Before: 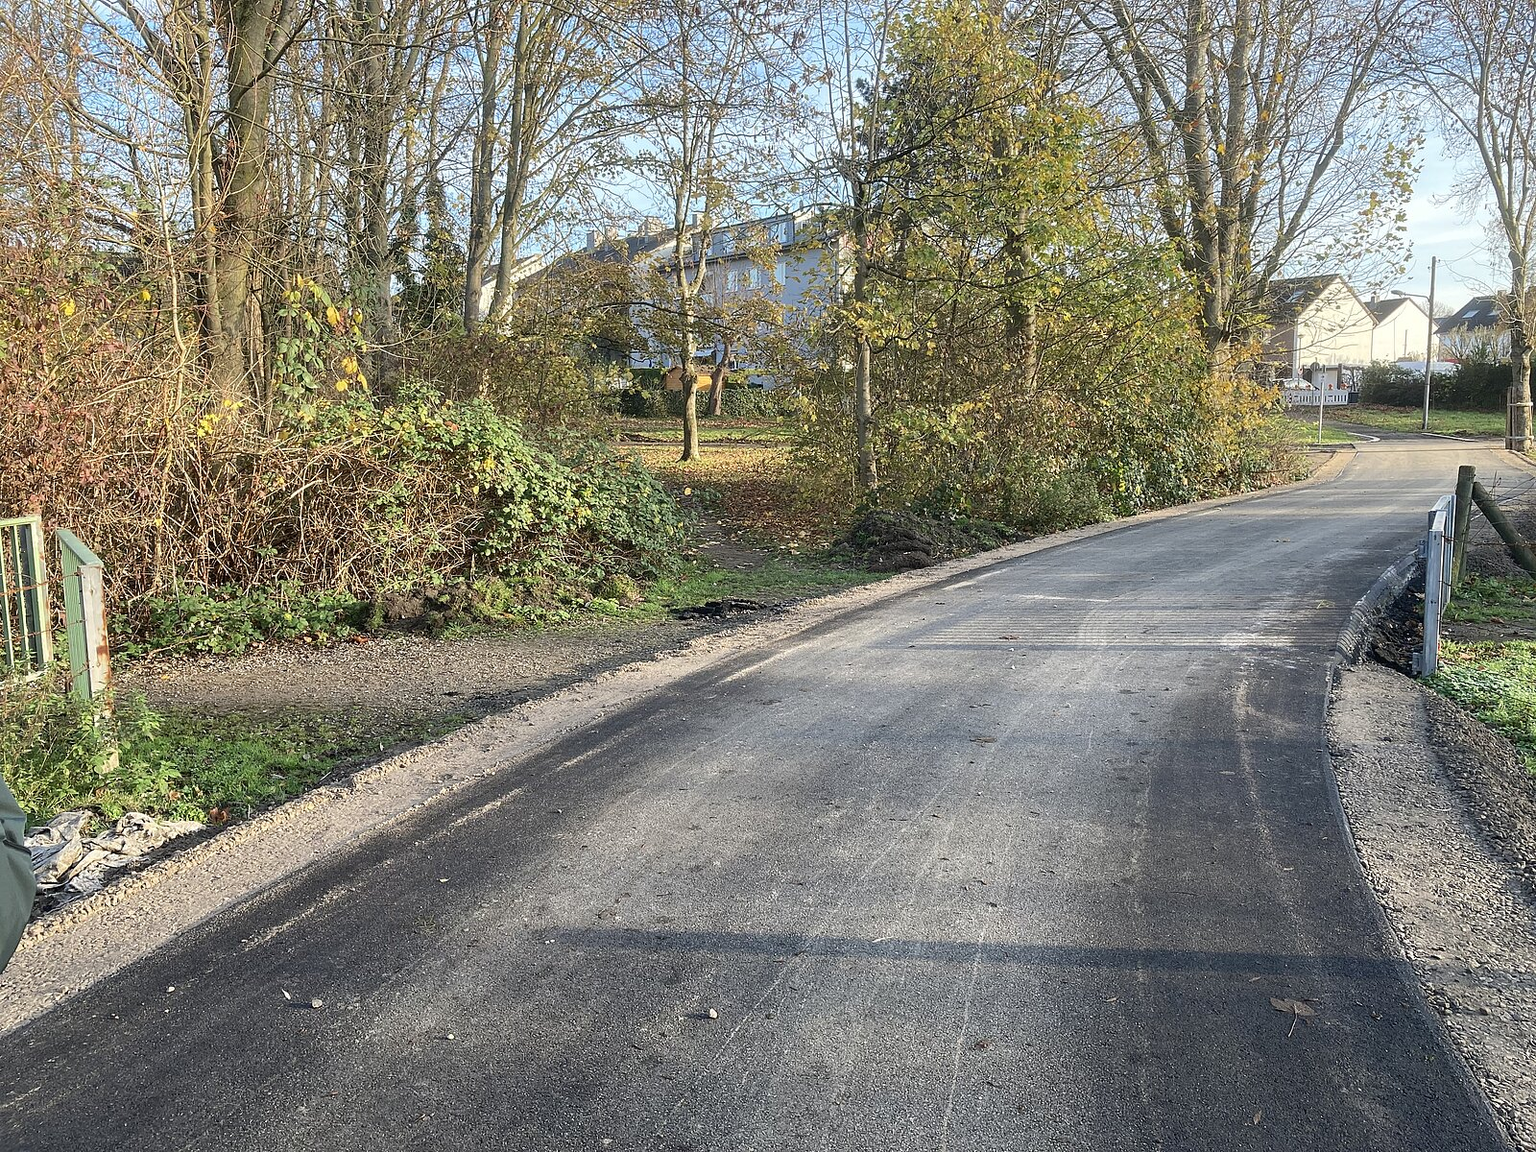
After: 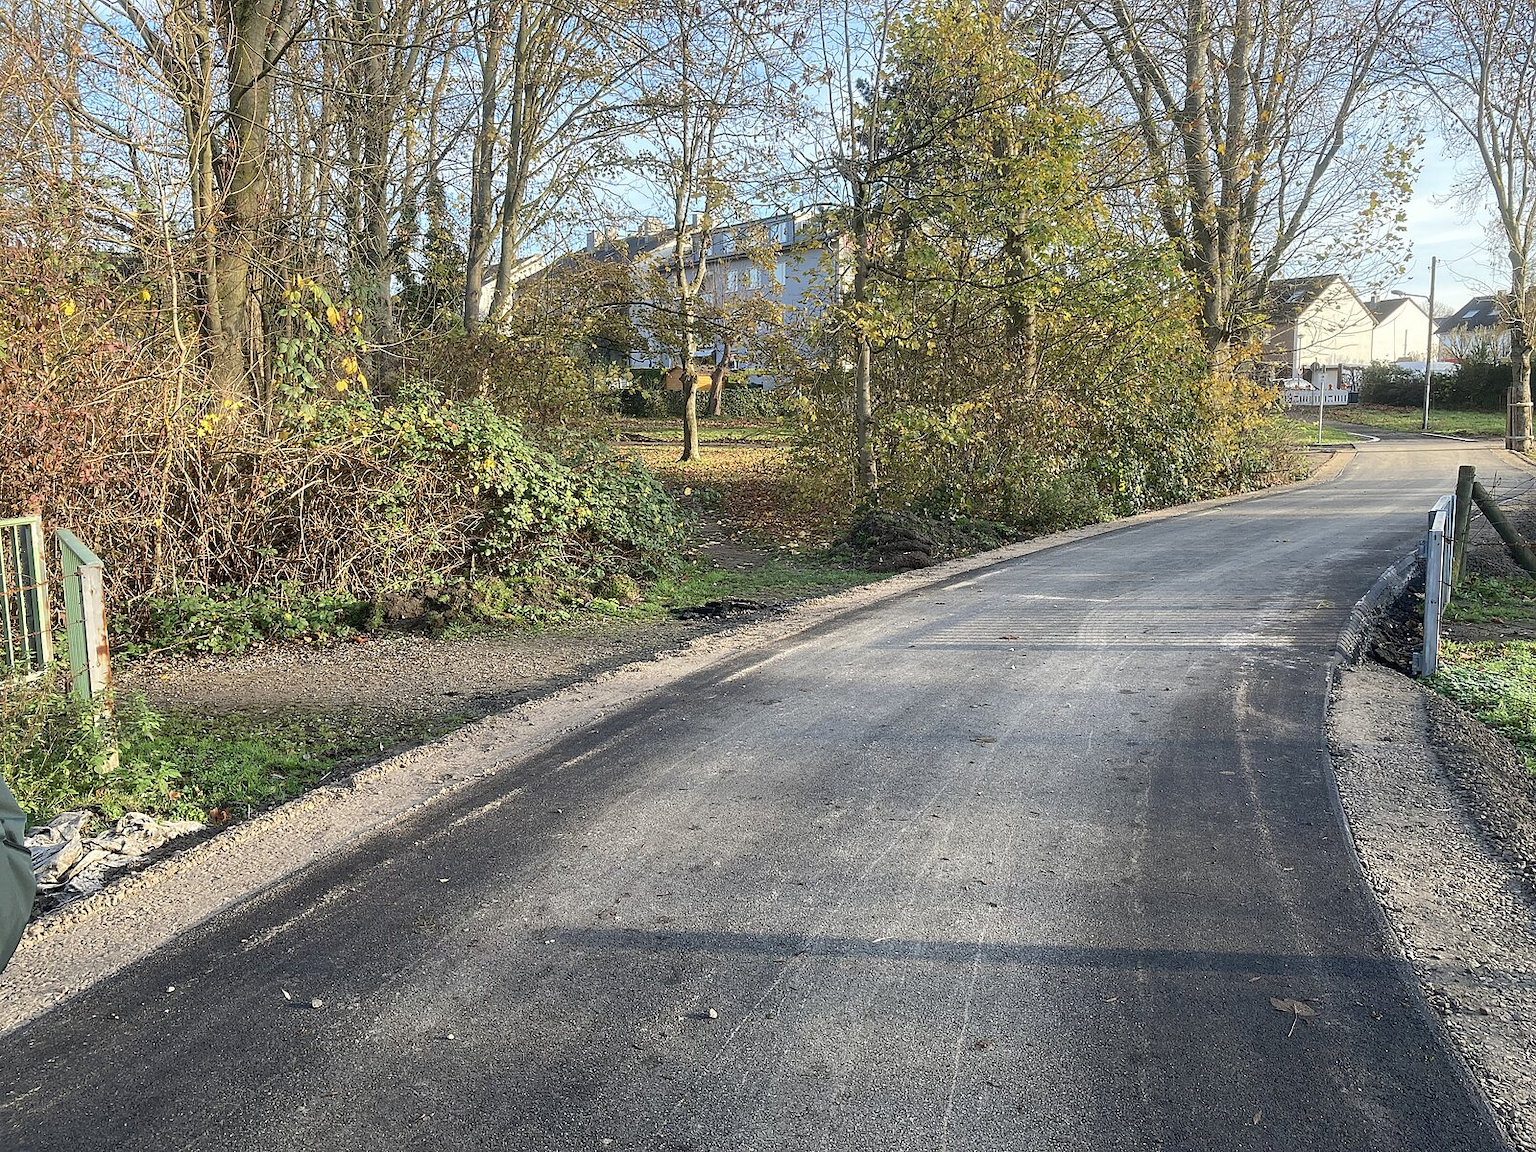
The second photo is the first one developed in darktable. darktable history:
tone equalizer: on, module defaults
exposure: black level correction 0.001, compensate highlight preservation false
